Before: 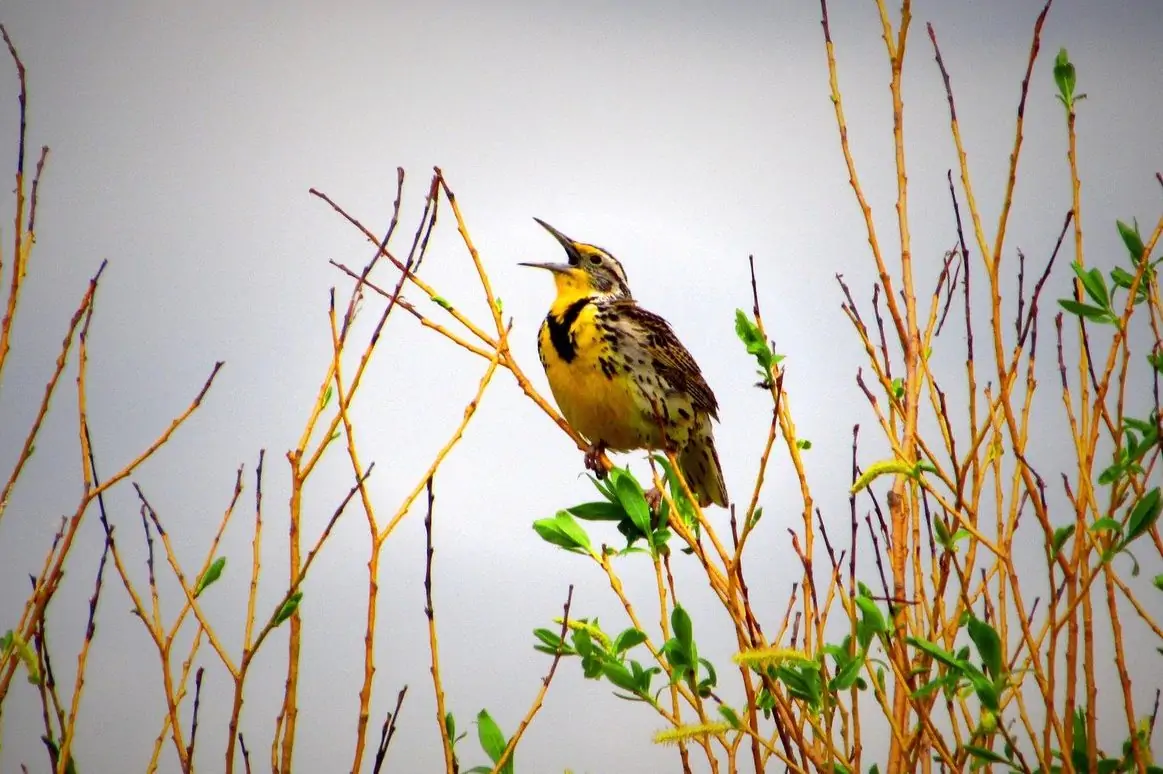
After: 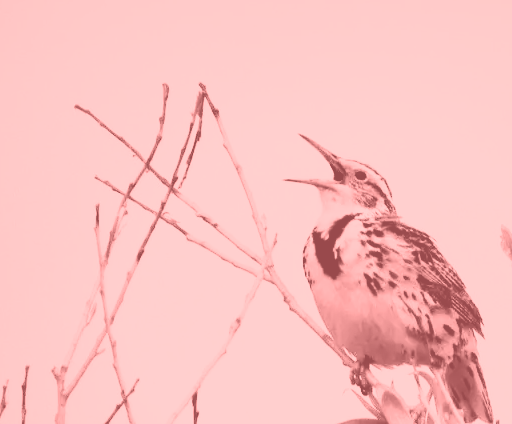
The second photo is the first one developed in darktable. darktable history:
crop: left 20.248%, top 10.86%, right 35.675%, bottom 34.321%
contrast equalizer: octaves 7, y [[0.6 ×6], [0.55 ×6], [0 ×6], [0 ×6], [0 ×6]], mix 0.3
base curve: curves: ch0 [(0, 0) (0.028, 0.03) (0.121, 0.232) (0.46, 0.748) (0.859, 0.968) (1, 1)], preserve colors none
color balance rgb: perceptual saturation grading › global saturation 25%, perceptual brilliance grading › mid-tones 10%, perceptual brilliance grading › shadows 15%, global vibrance 20%
colorize: saturation 51%, source mix 50.67%, lightness 50.67%
